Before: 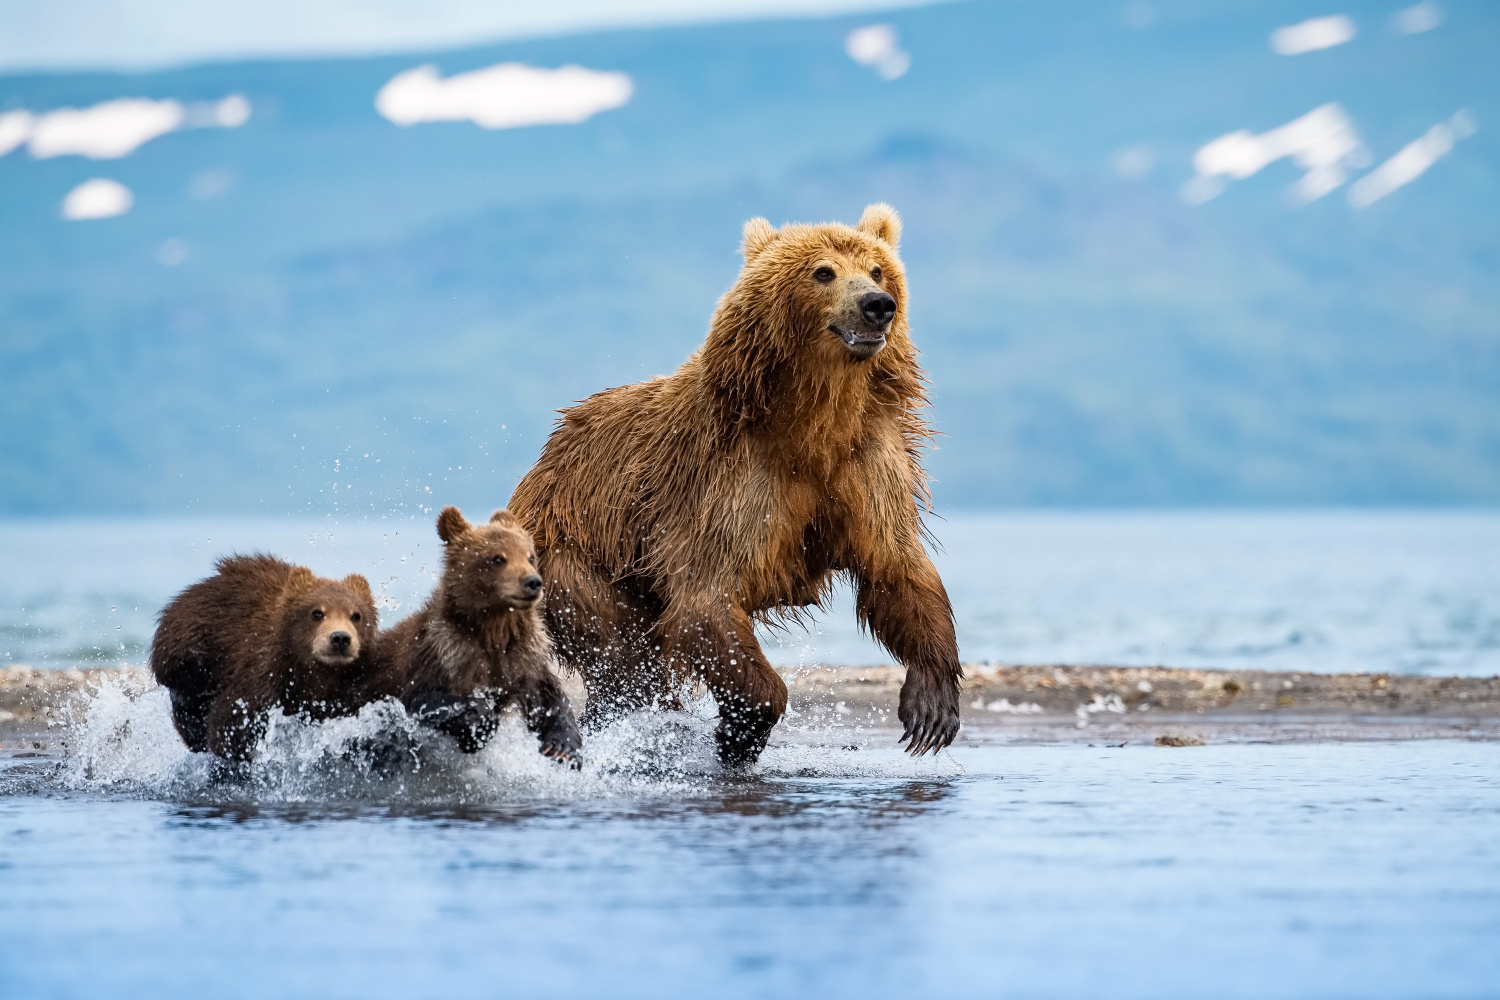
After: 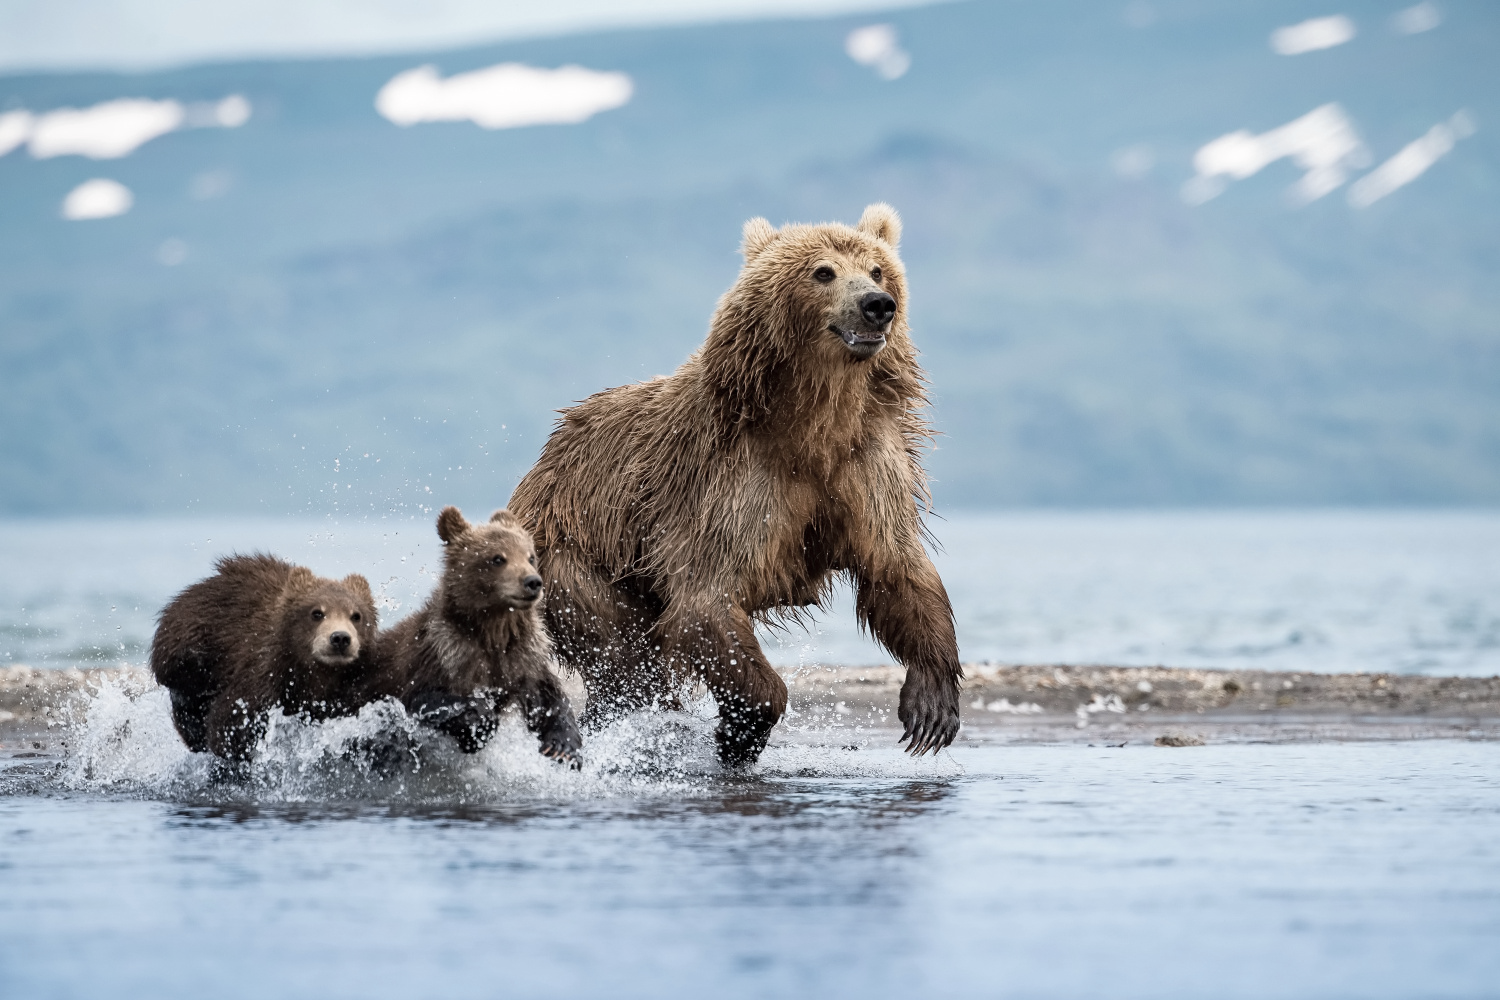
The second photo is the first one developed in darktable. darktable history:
contrast brightness saturation: saturation -0.046
color zones: curves: ch0 [(0, 0.559) (0.153, 0.551) (0.229, 0.5) (0.429, 0.5) (0.571, 0.5) (0.714, 0.5) (0.857, 0.5) (1, 0.559)]; ch1 [(0, 0.417) (0.112, 0.336) (0.213, 0.26) (0.429, 0.34) (0.571, 0.35) (0.683, 0.331) (0.857, 0.344) (1, 0.417)]
